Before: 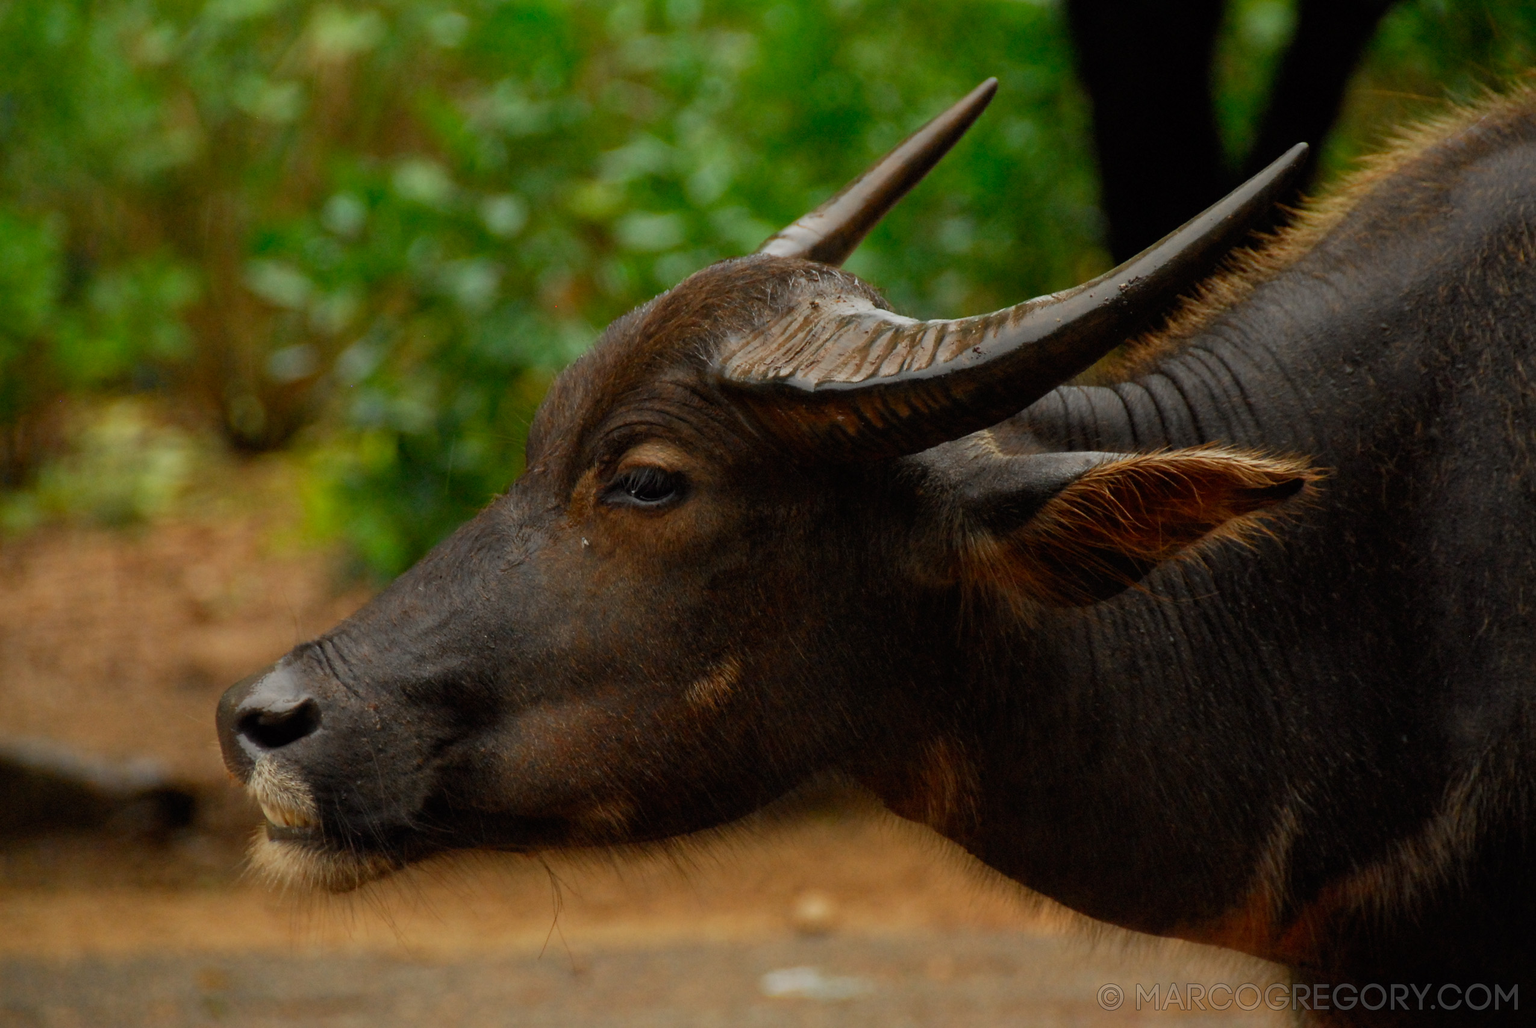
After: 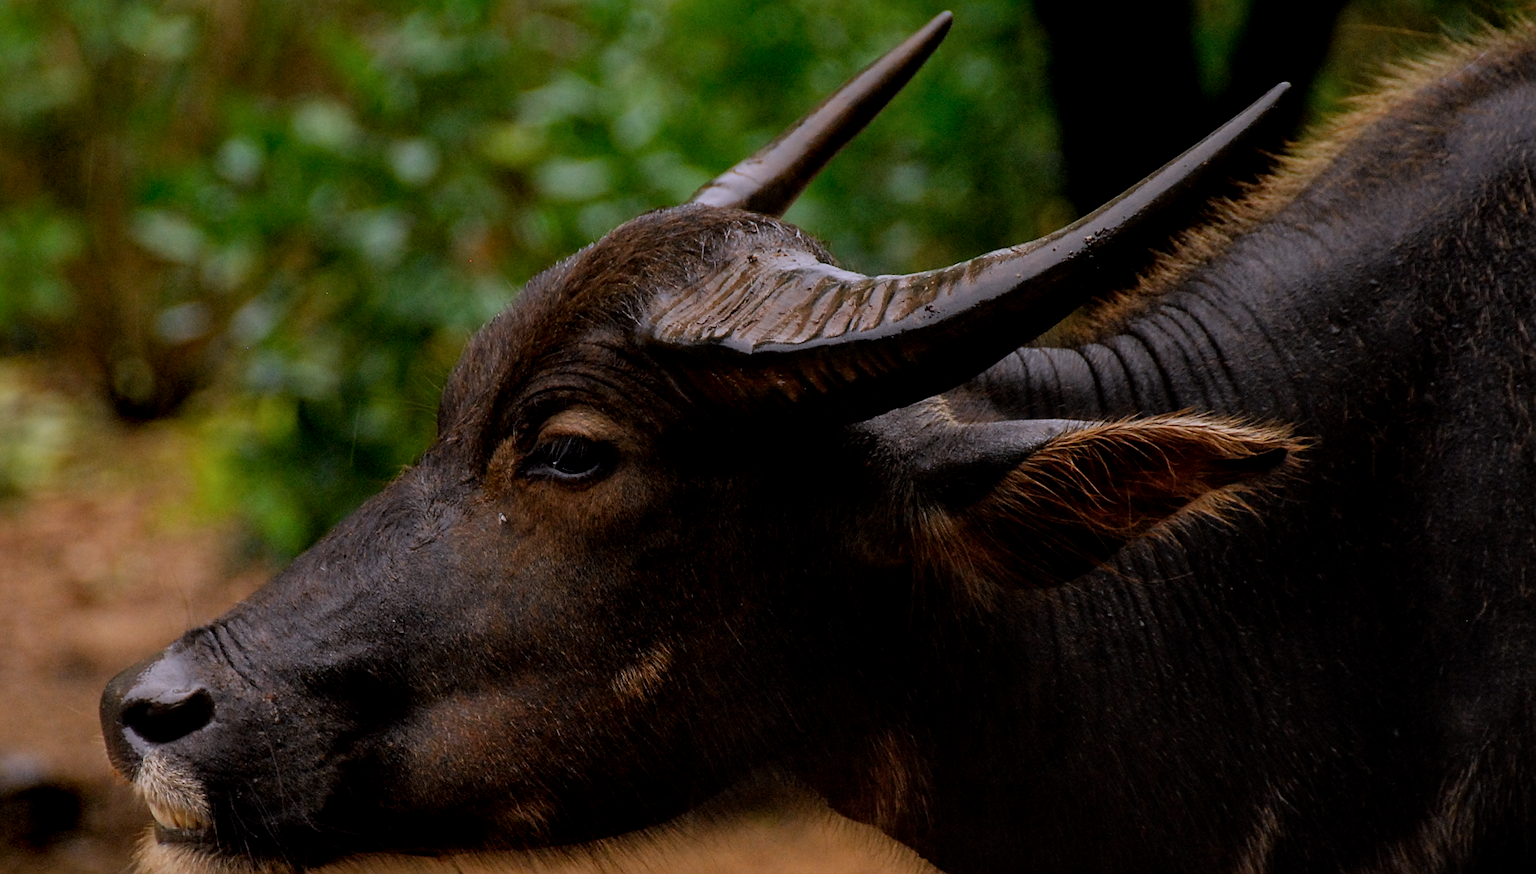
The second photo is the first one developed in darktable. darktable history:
white balance: red 1.042, blue 1.17
sharpen: on, module defaults
graduated density: rotation 5.63°, offset 76.9
local contrast: on, module defaults
crop: left 8.155%, top 6.611%, bottom 15.385%
rgb curve: curves: ch0 [(0, 0) (0.136, 0.078) (0.262, 0.245) (0.414, 0.42) (1, 1)], compensate middle gray true, preserve colors basic power
